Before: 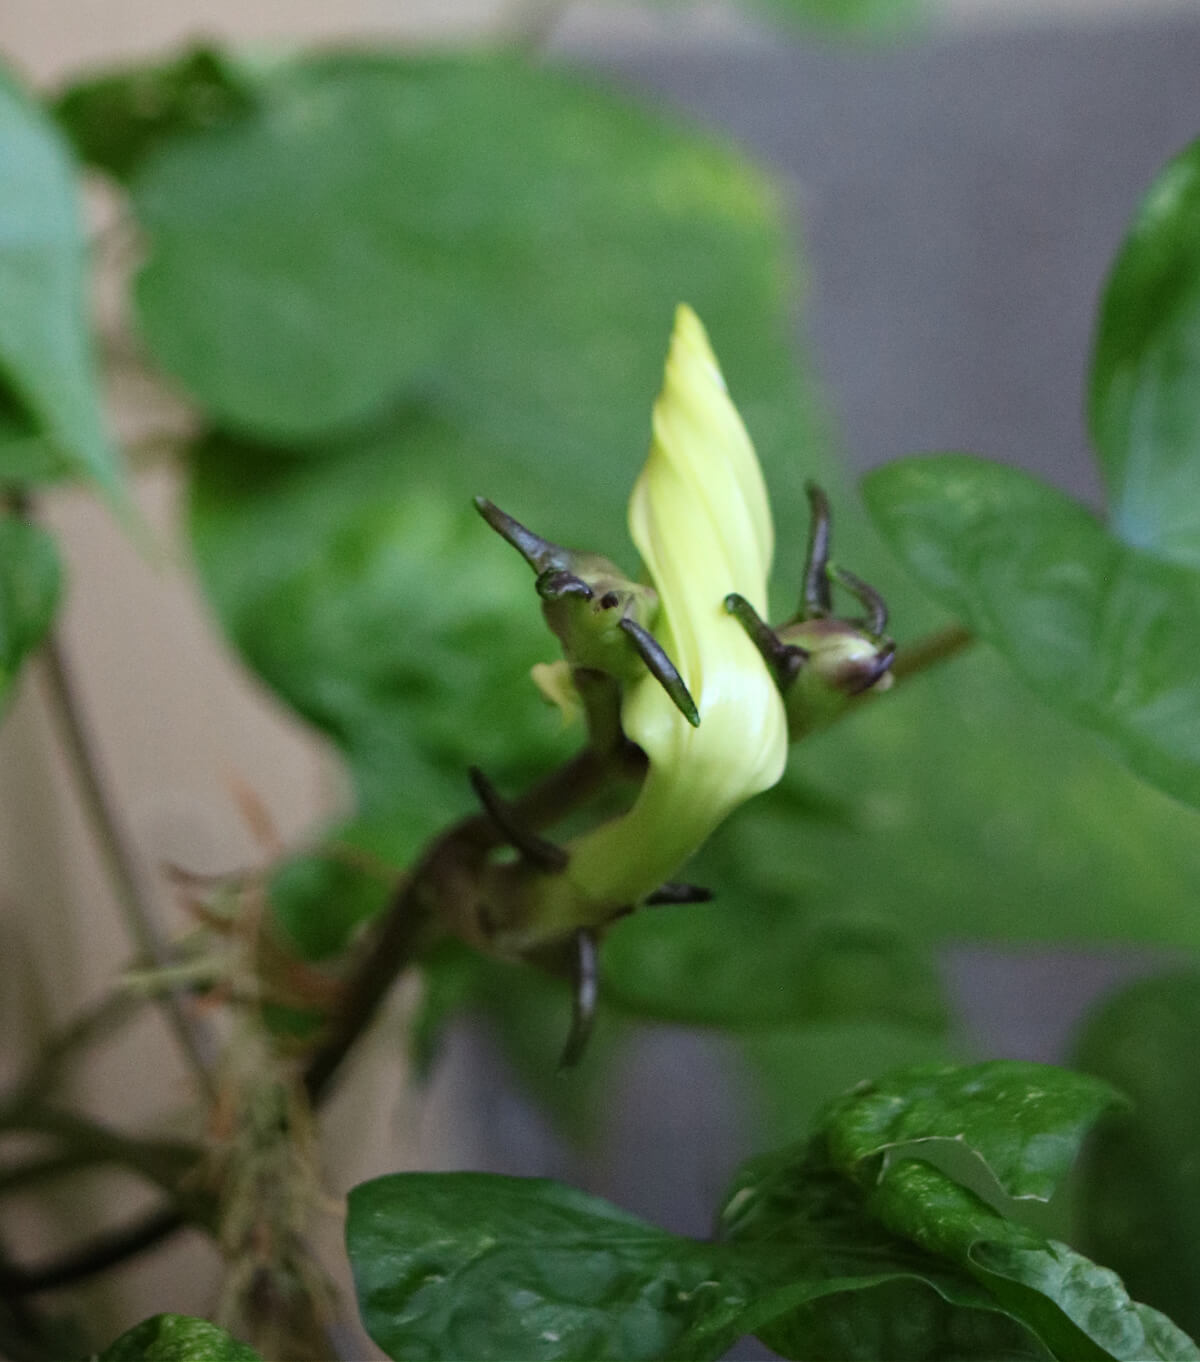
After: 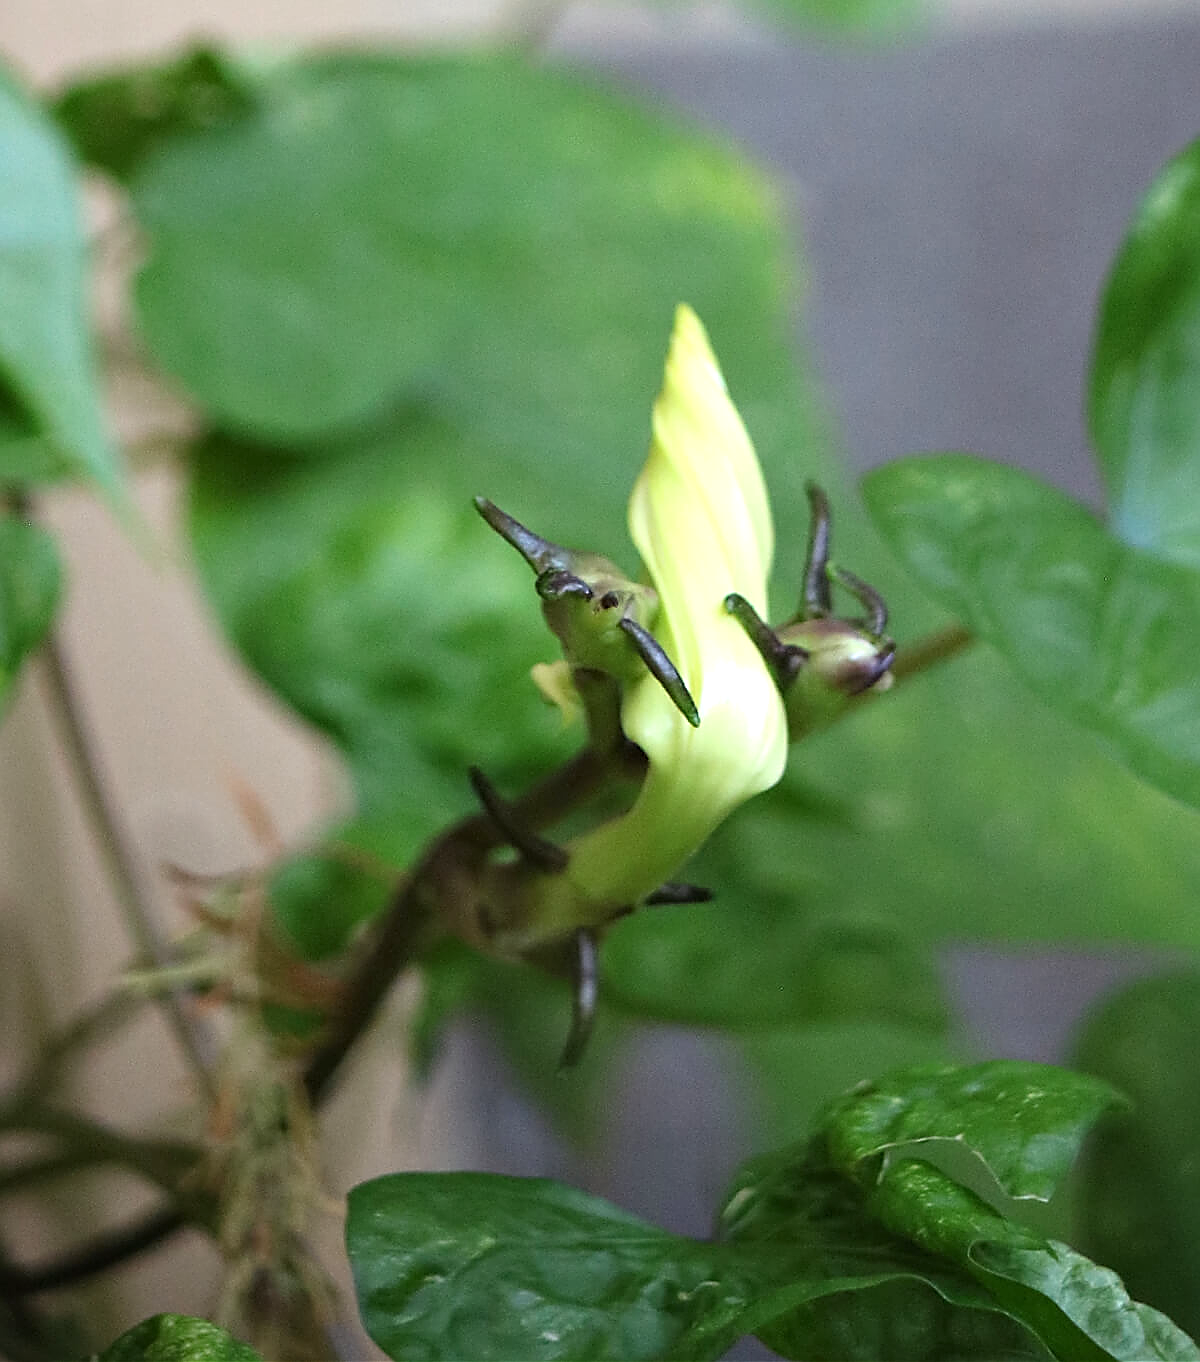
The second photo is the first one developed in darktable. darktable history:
exposure: exposure 0.482 EV, compensate exposure bias true, compensate highlight preservation false
sharpen: radius 1.368, amount 1.245, threshold 0.684
